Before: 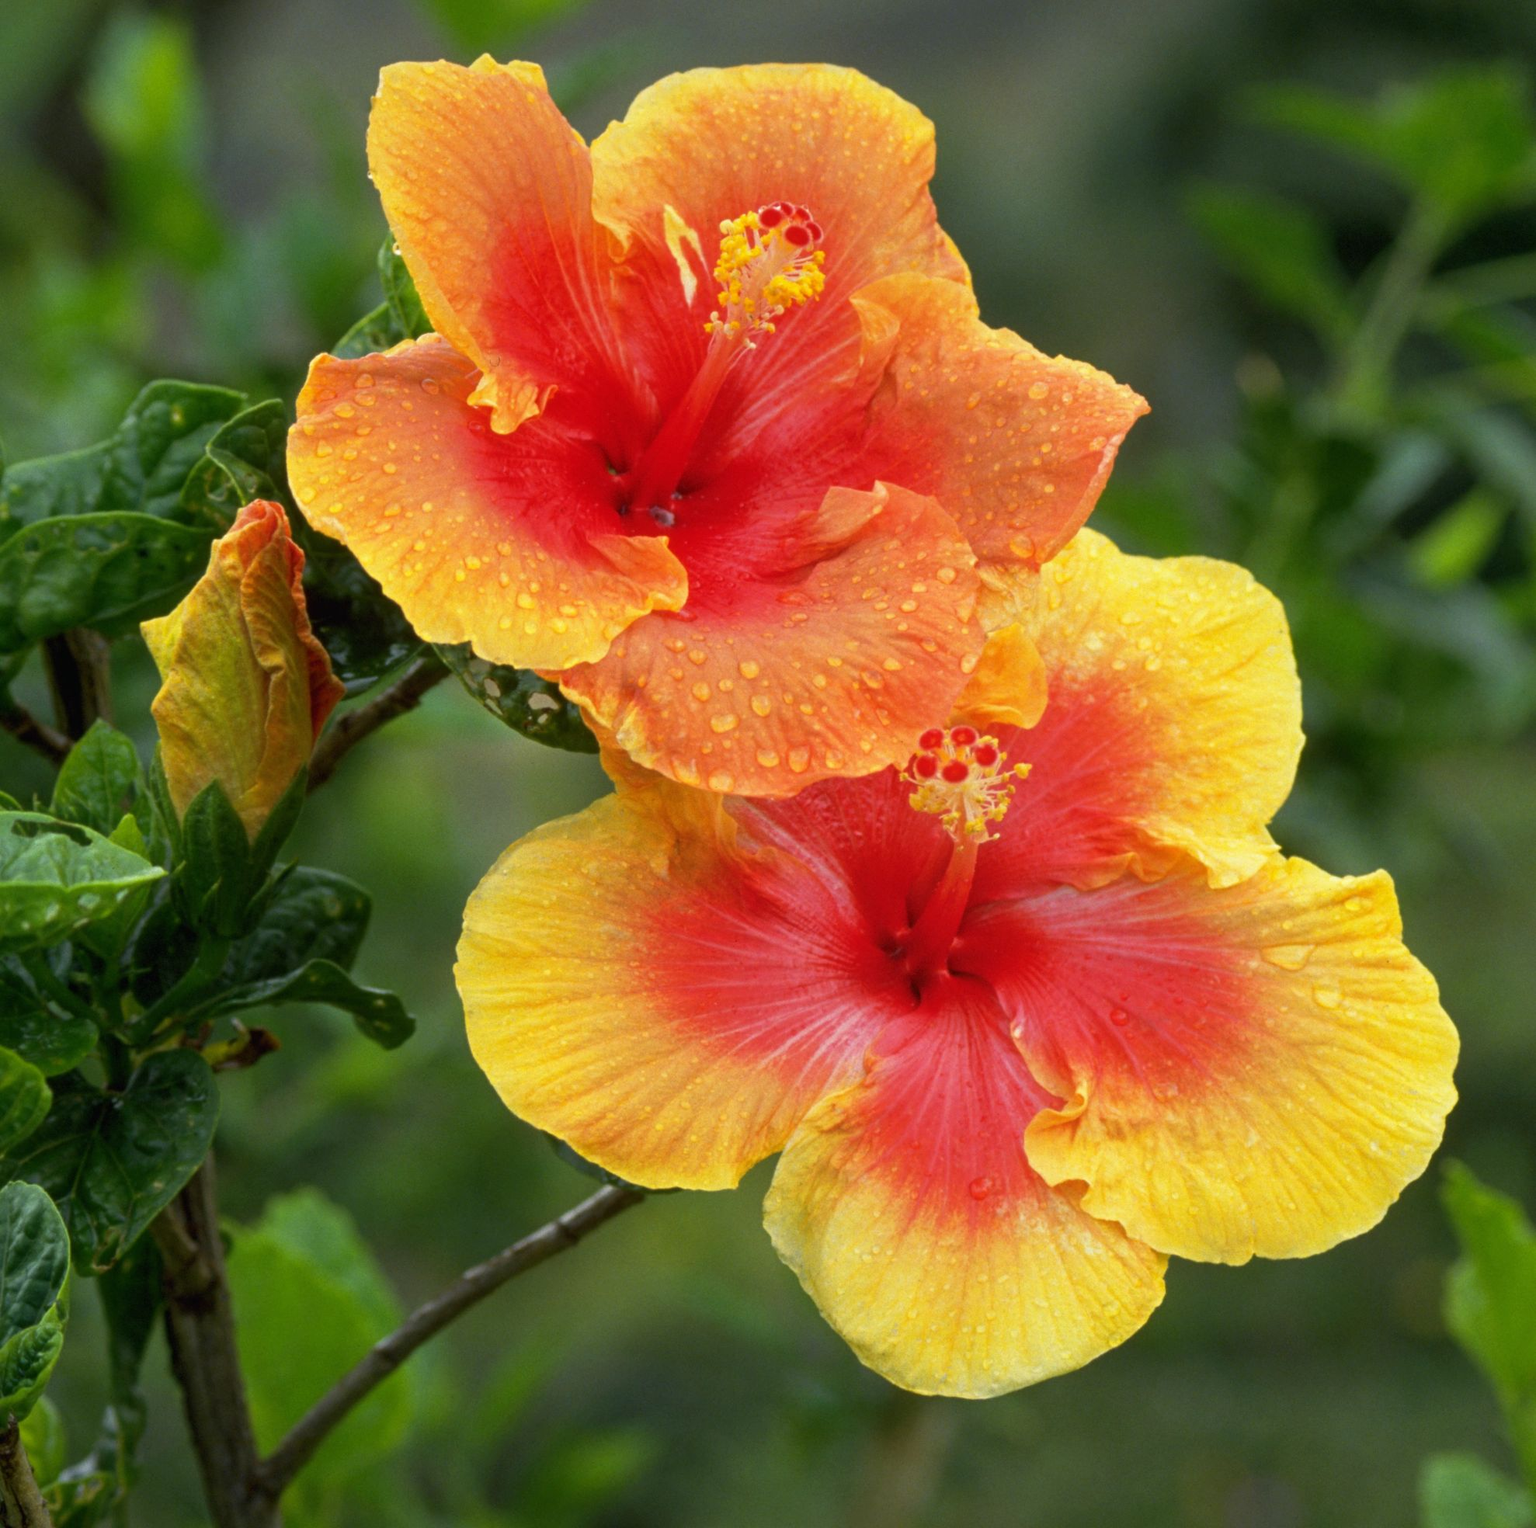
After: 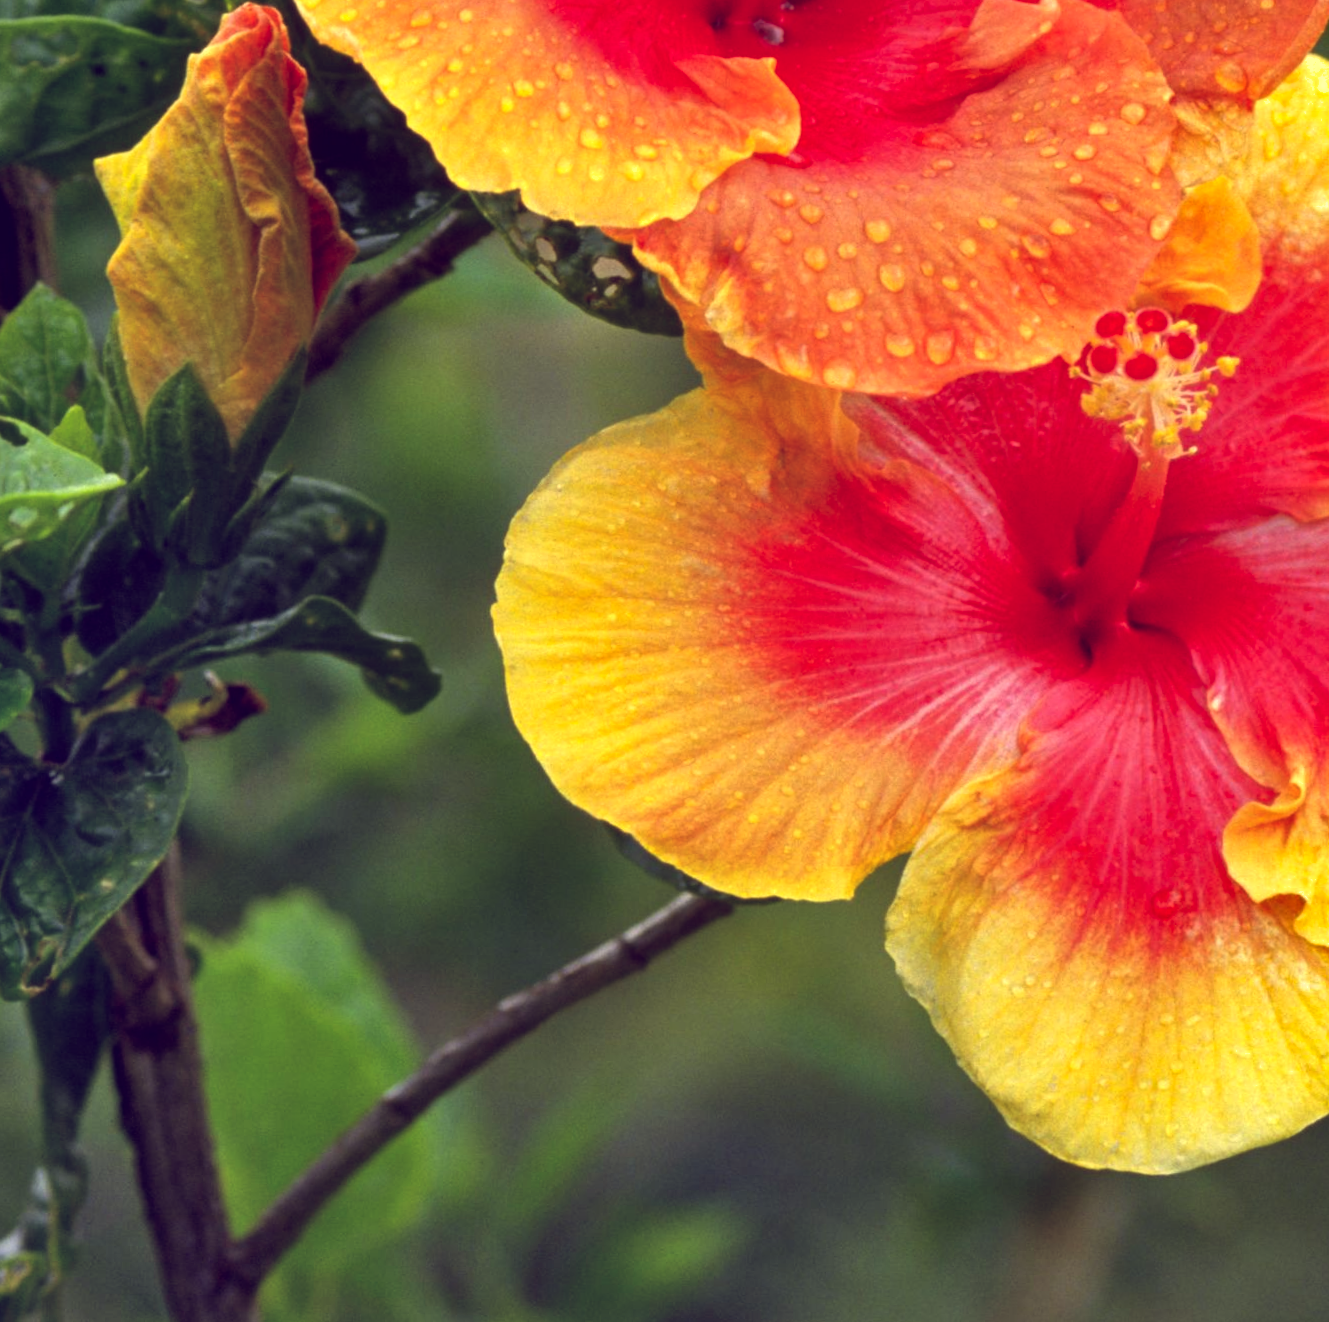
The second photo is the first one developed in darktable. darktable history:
color balance: lift [1.001, 0.997, 0.99, 1.01], gamma [1.007, 1, 0.975, 1.025], gain [1, 1.065, 1.052, 0.935], contrast 13.25%
shadows and highlights: low approximation 0.01, soften with gaussian
crop and rotate: angle -0.82°, left 3.85%, top 31.828%, right 27.992%
